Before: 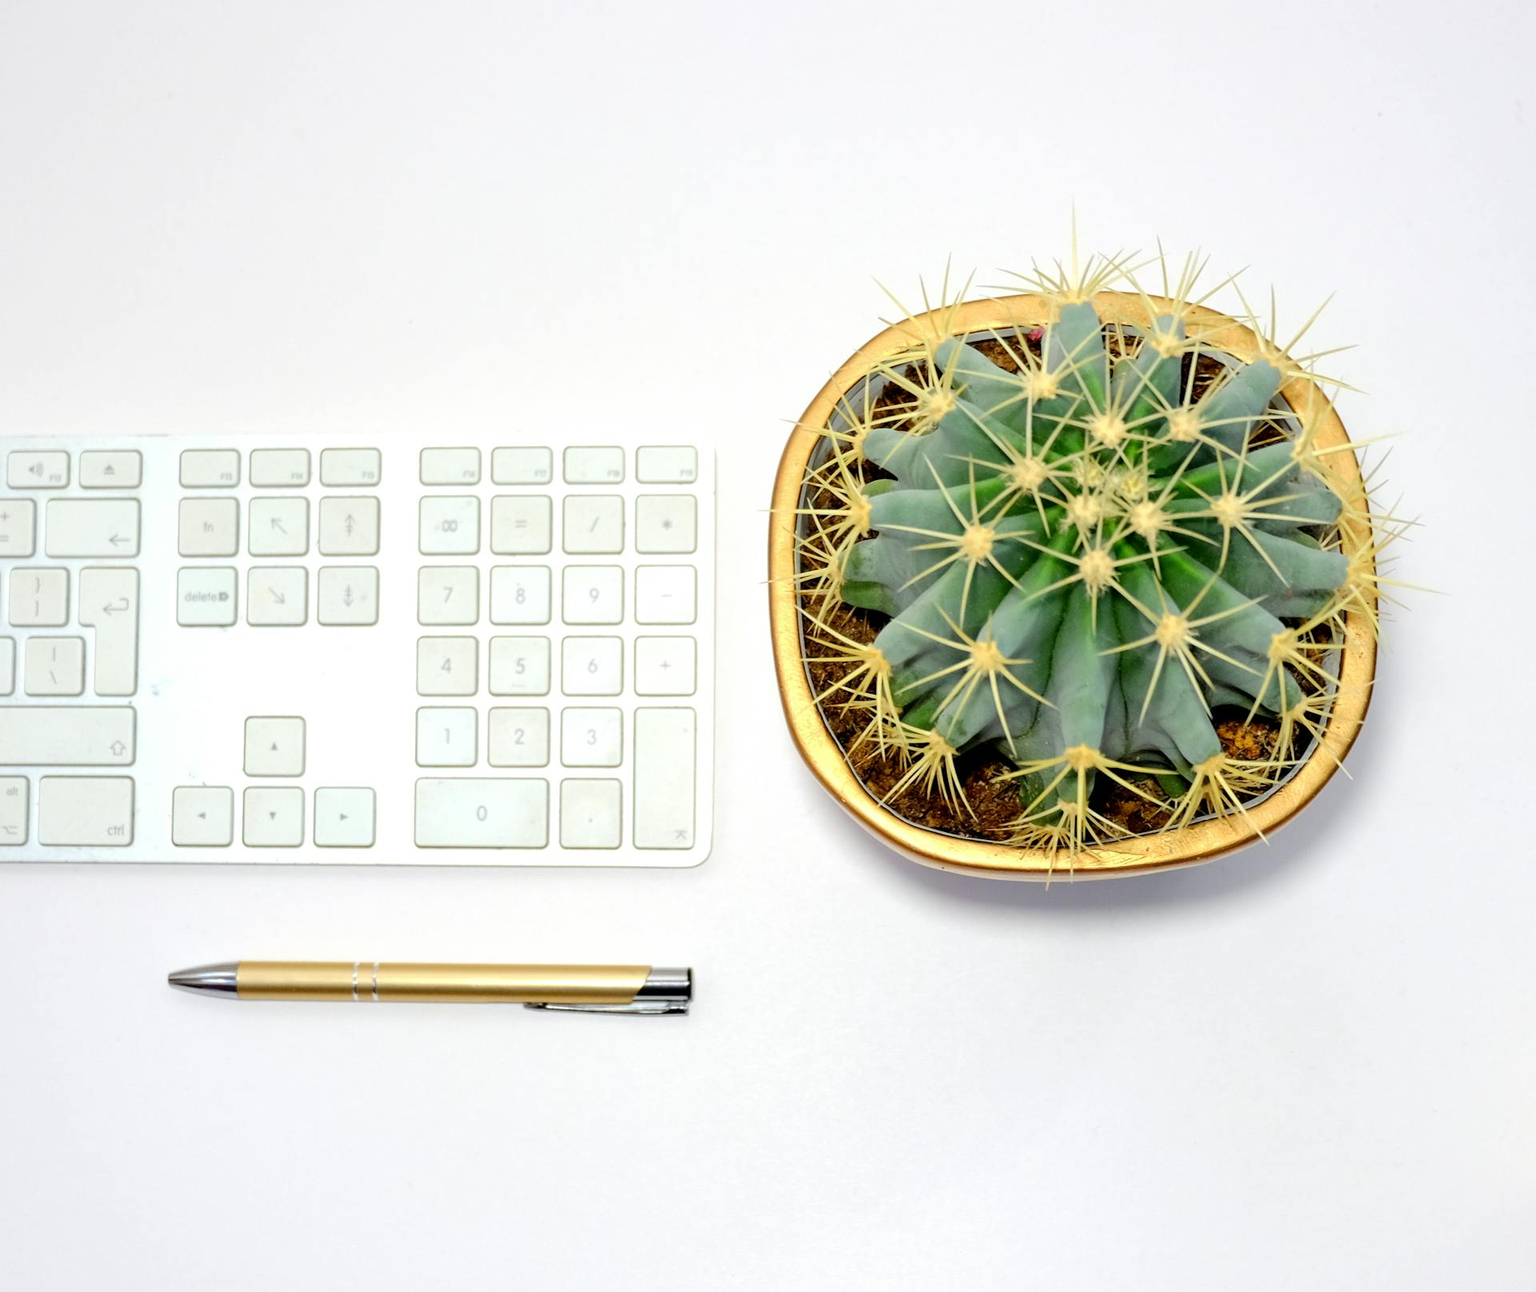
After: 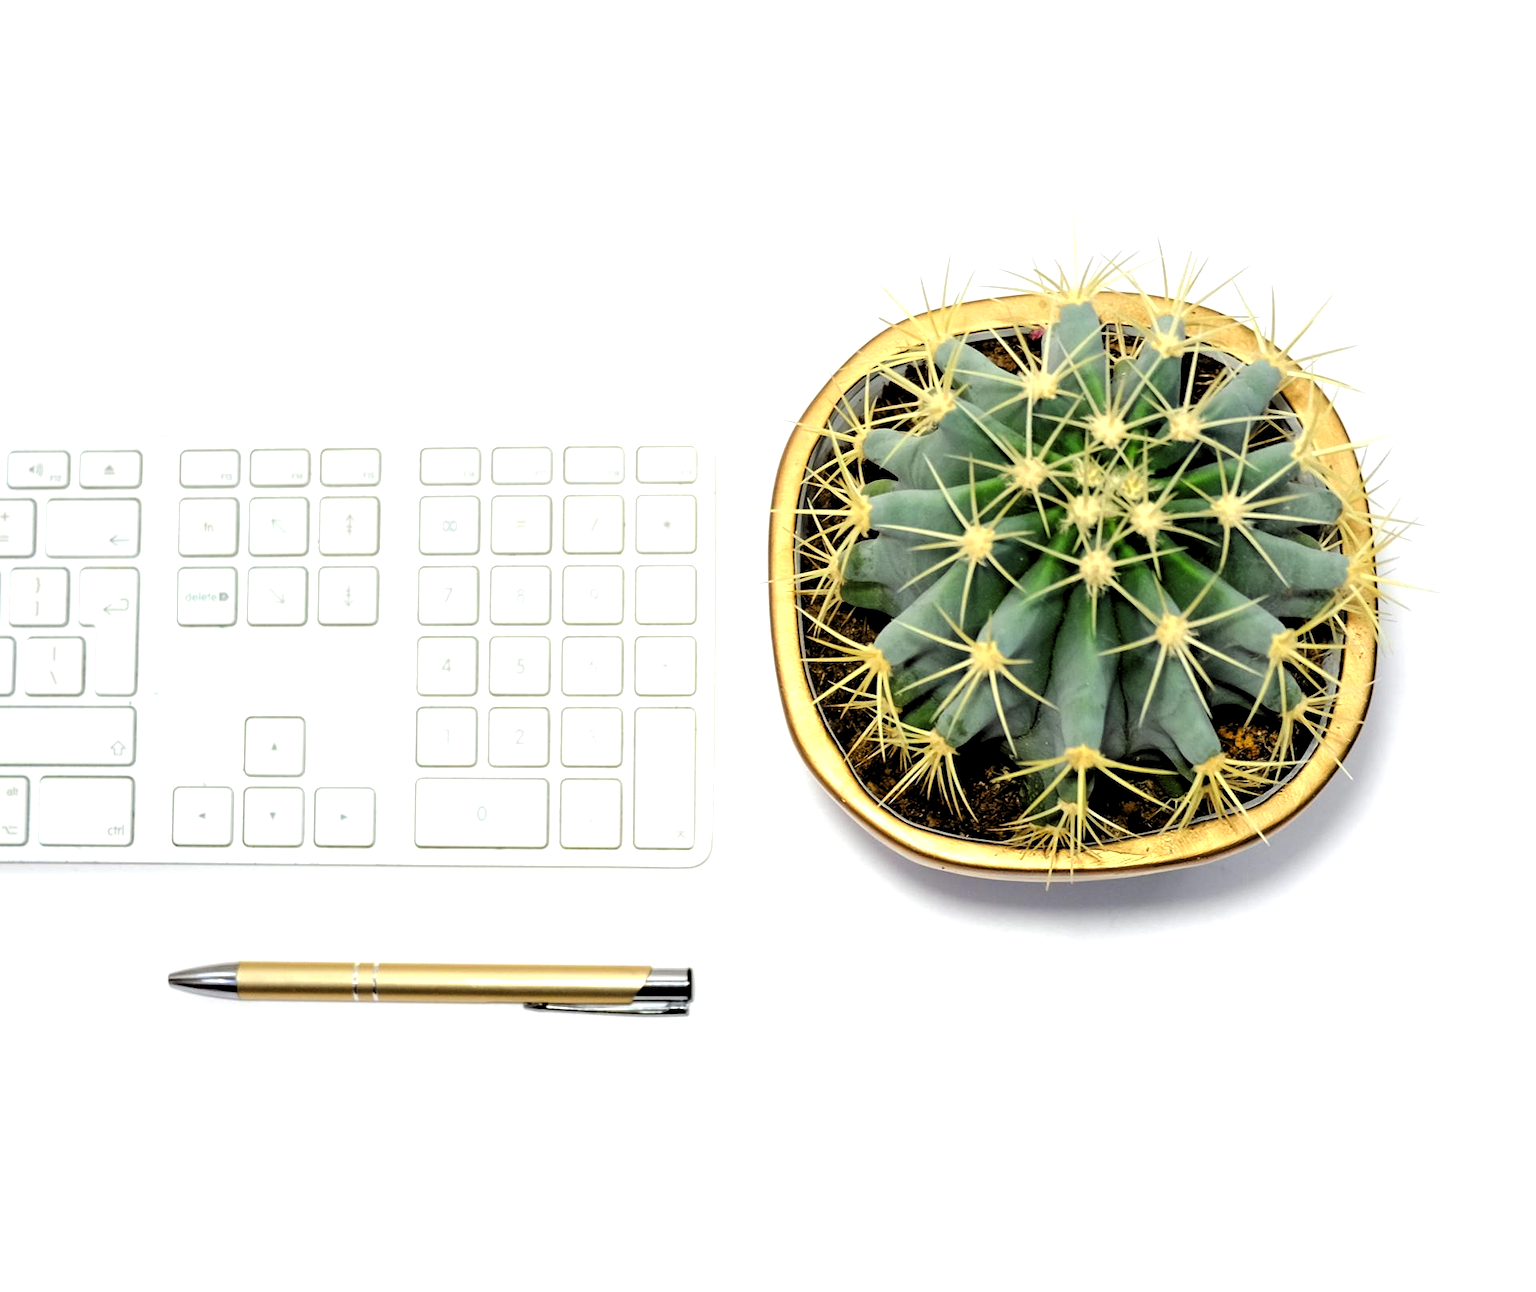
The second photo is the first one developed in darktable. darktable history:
levels: levels [0.182, 0.542, 0.902]
tone equalizer: edges refinement/feathering 500, mask exposure compensation -1.57 EV, preserve details no
